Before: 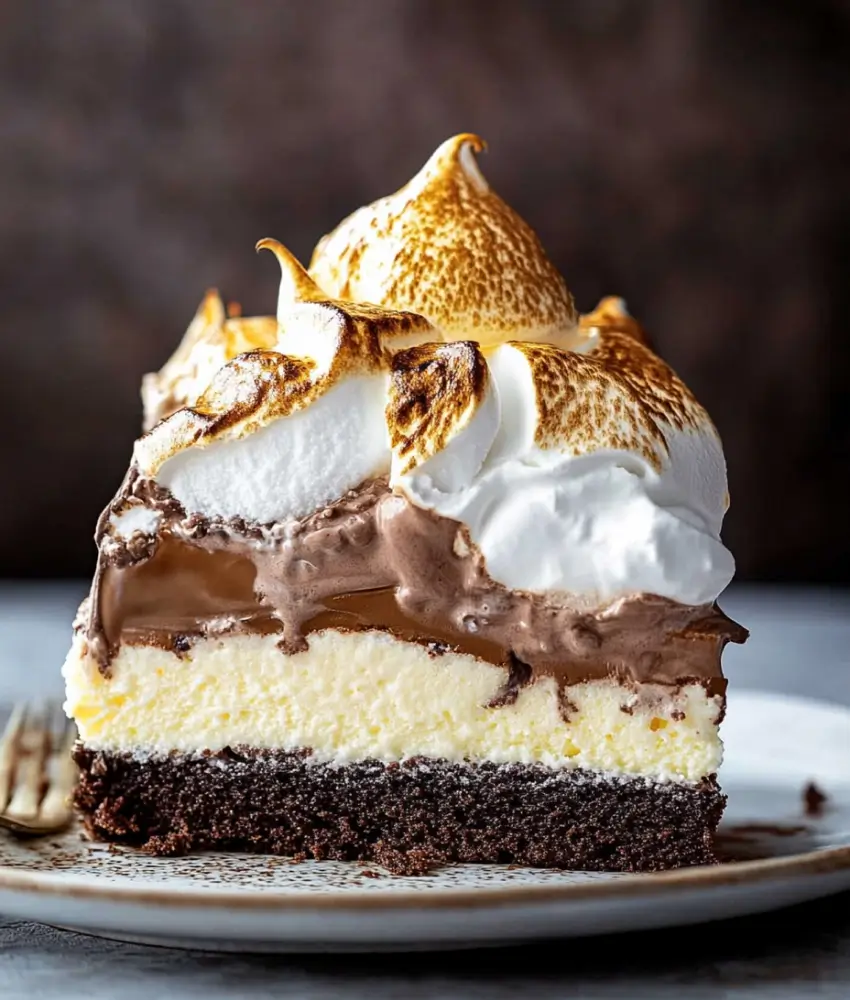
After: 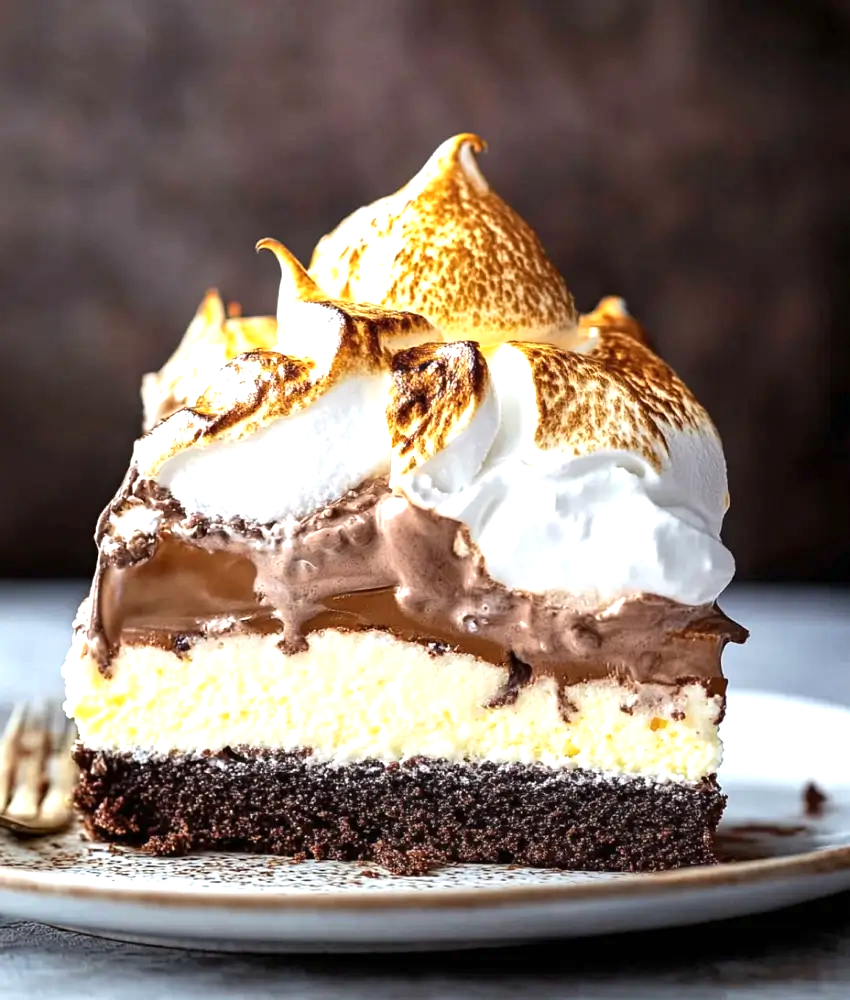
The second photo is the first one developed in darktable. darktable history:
exposure: black level correction 0, exposure 0.703 EV, compensate highlight preservation false
